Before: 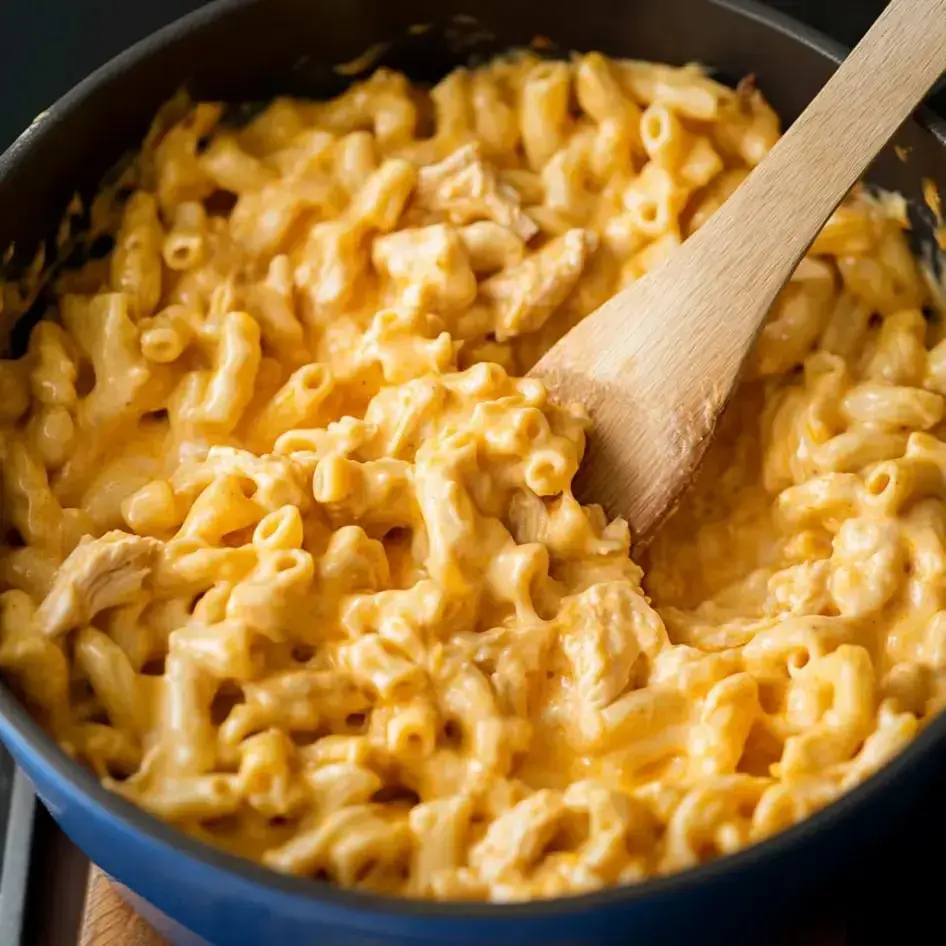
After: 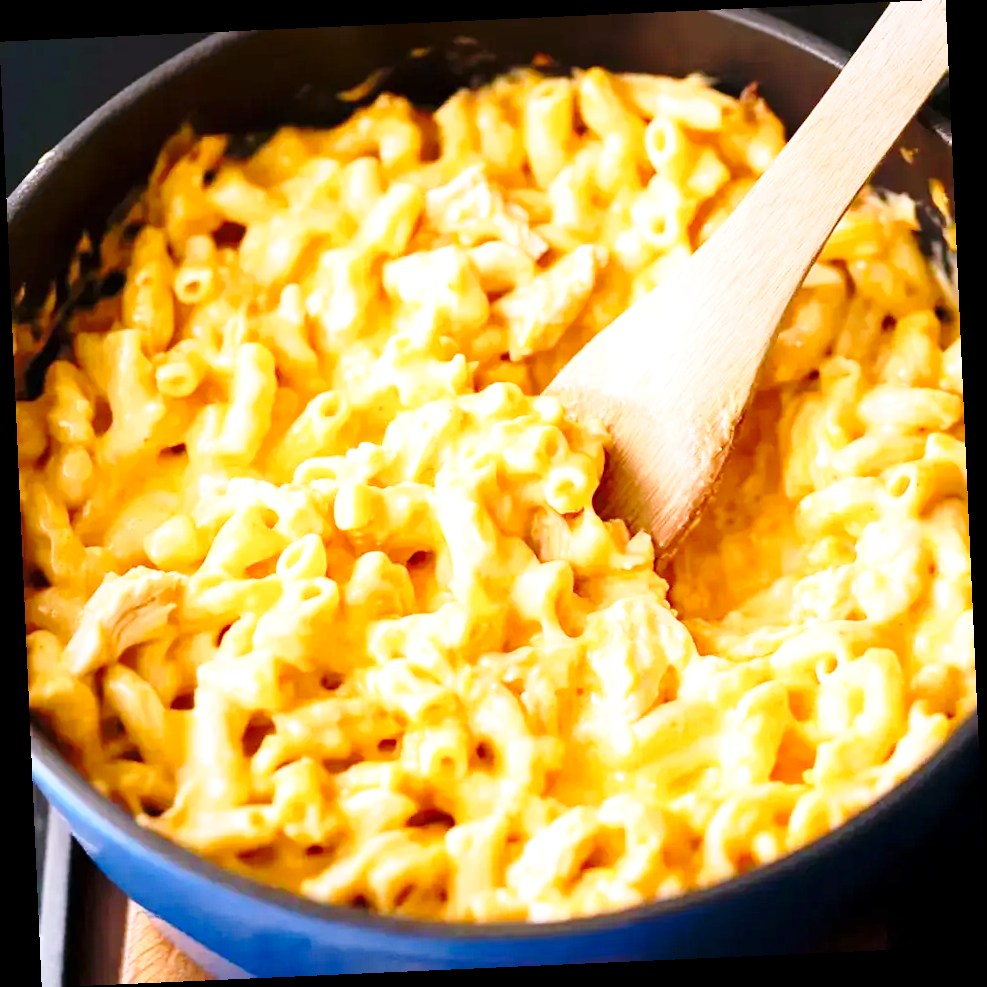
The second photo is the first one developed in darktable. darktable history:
exposure: exposure 0.64 EV, compensate highlight preservation false
rotate and perspective: rotation -2.56°, automatic cropping off
white balance: red 1.066, blue 1.119
base curve: curves: ch0 [(0, 0) (0.028, 0.03) (0.121, 0.232) (0.46, 0.748) (0.859, 0.968) (1, 1)], preserve colors none
